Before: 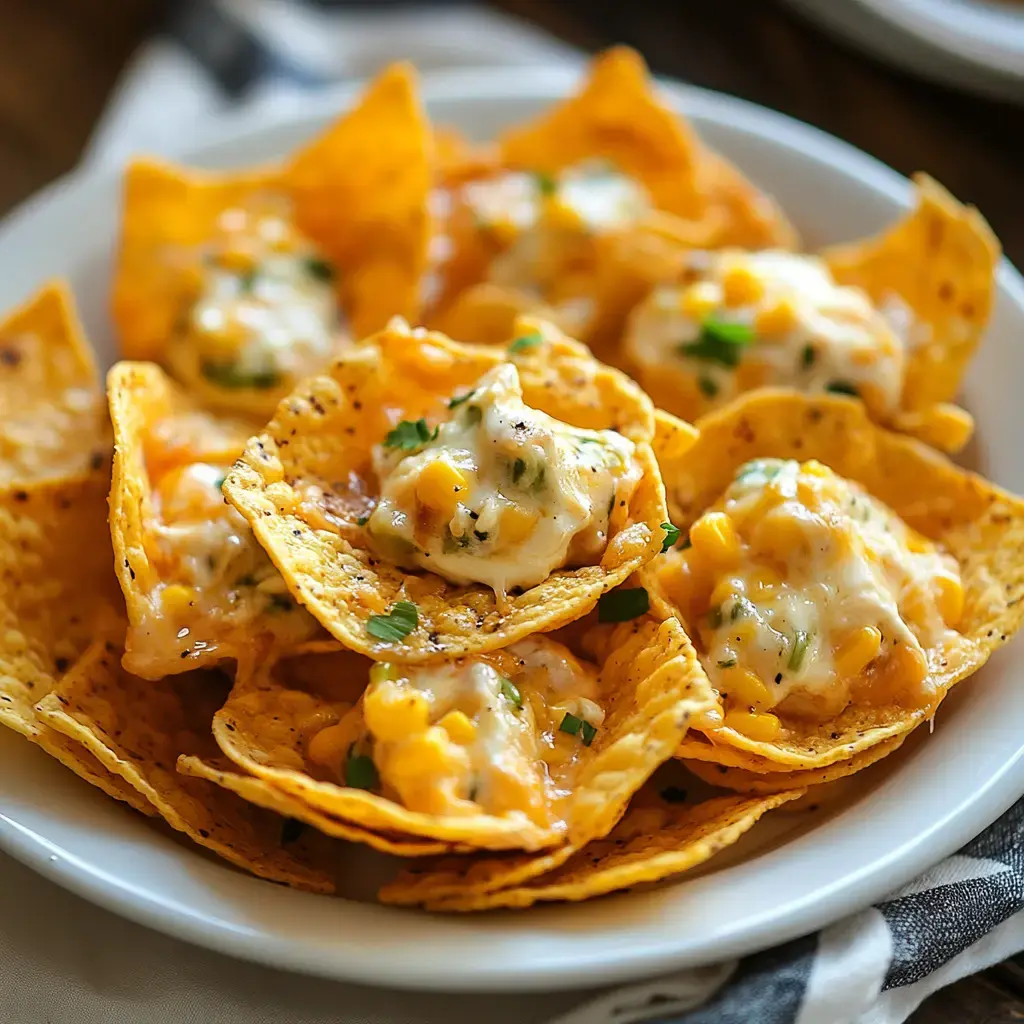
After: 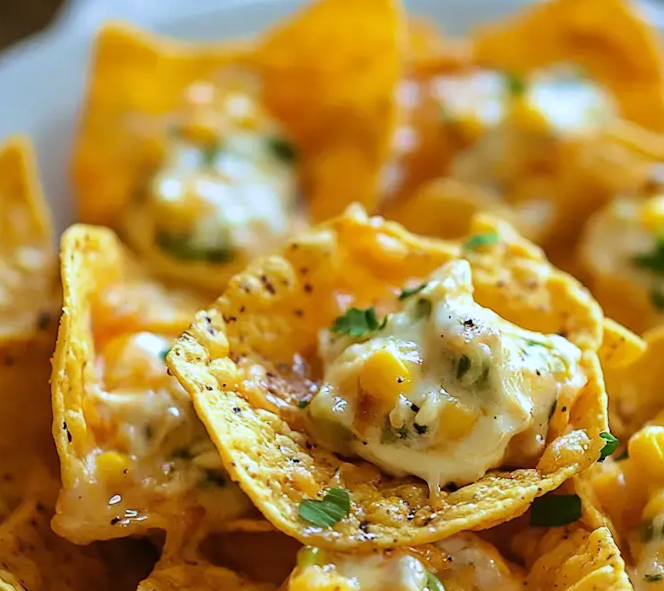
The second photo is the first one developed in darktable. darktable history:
white balance: red 0.924, blue 1.095
crop and rotate: angle -4.99°, left 2.122%, top 6.945%, right 27.566%, bottom 30.519%
velvia: on, module defaults
